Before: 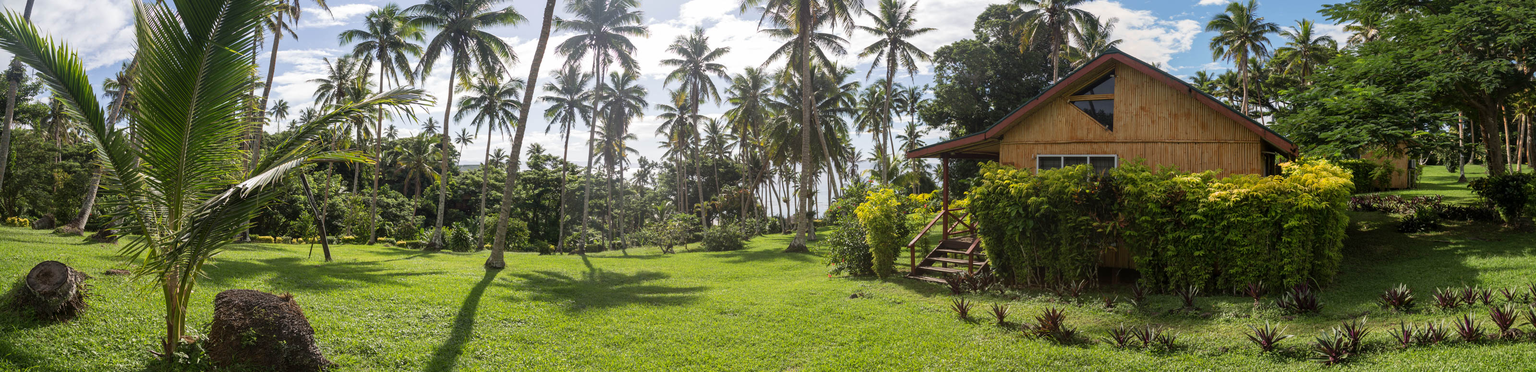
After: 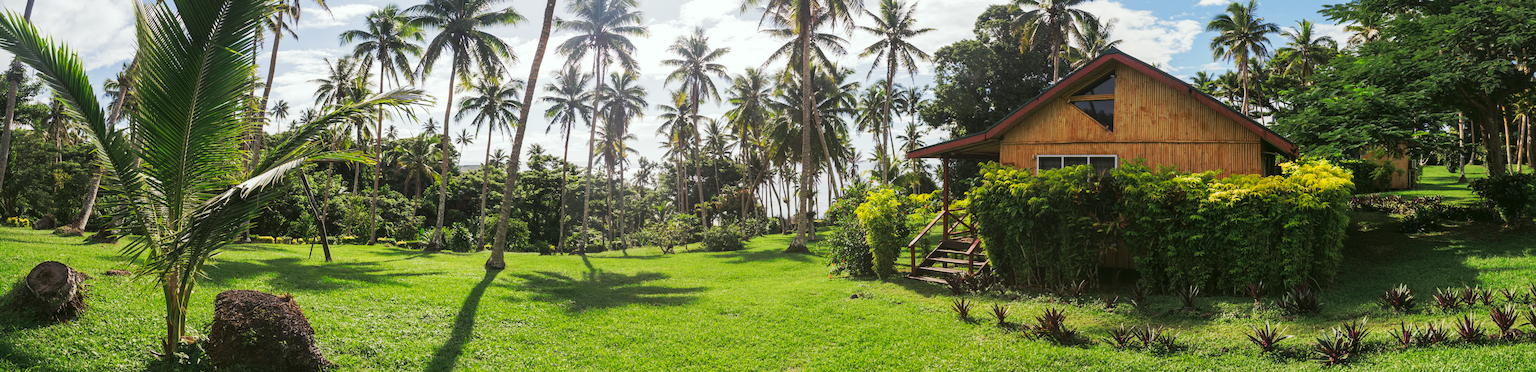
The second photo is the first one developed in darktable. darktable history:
tone curve: curves: ch0 [(0, 0) (0.003, 0.003) (0.011, 0.011) (0.025, 0.024) (0.044, 0.043) (0.069, 0.067) (0.1, 0.096) (0.136, 0.131) (0.177, 0.171) (0.224, 0.217) (0.277, 0.268) (0.335, 0.324) (0.399, 0.385) (0.468, 0.452) (0.543, 0.571) (0.623, 0.647) (0.709, 0.727) (0.801, 0.813) (0.898, 0.904) (1, 1)], preserve colors none
color look up table: target L [95.87, 92.77, 92.21, 89.44, 64.36, 72.71, 68.11, 65.5, 56.49, 33.06, 24.14, 200, 88.89, 88.29, 89.2, 73.48, 74.32, 72.65, 67.51, 55.2, 55.13, 62.45, 58.73, 55.04, 54.52, 51.1, 35.51, 20.15, 92.84, 85.02, 61.19, 69.2, 68.26, 66.87, 54.54, 50.35, 42.32, 30.47, 29.85, 24.14, 25.8, 10.67, 10.47, 89.5, 77.33, 69.62, 52.55, 49.44, 13.86], target a [-6.775, -26.73, -25.55, -43.62, -60.24, -15.78, -11.57, -46.35, -41.16, -35.81, -17.41, 0, 1.693, -6.323, 13.88, 31.58, 42.37, 28.02, 8.476, 82.52, 78.04, 16.09, 36.02, 59.23, 82.14, 77.22, 47.69, 28.38, -0.629, 26.68, 81.74, 67.79, 10.14, 41.06, 48.5, 58.49, 73.98, -0.592, 50.02, 12.88, 48.08, 17.96, 8.968, -28.16, -15.16, -34.08, -8.759, -30.96, -9.177], target b [5.564, 39.18, 1.805, 19.58, 55.98, 1.466, 47.23, 20.36, 45.75, 29.65, 23.94, 0, 29.36, 86.26, -0.674, 77.47, 2.654, 59.37, 4.318, 20.93, 61.28, 66.98, 36.02, 66.01, 13.8, 51.56, 11.51, 26.02, -4.498, -20, -35.98, -45.19, -47.67, -49.42, -17.87, -48.28, -69.94, 0.448, -89.95, -51.06, -5.975, -43.46, -4.707, -9.55, -30.54, -19.93, -38.27, -9.152, -0.697], num patches 49
